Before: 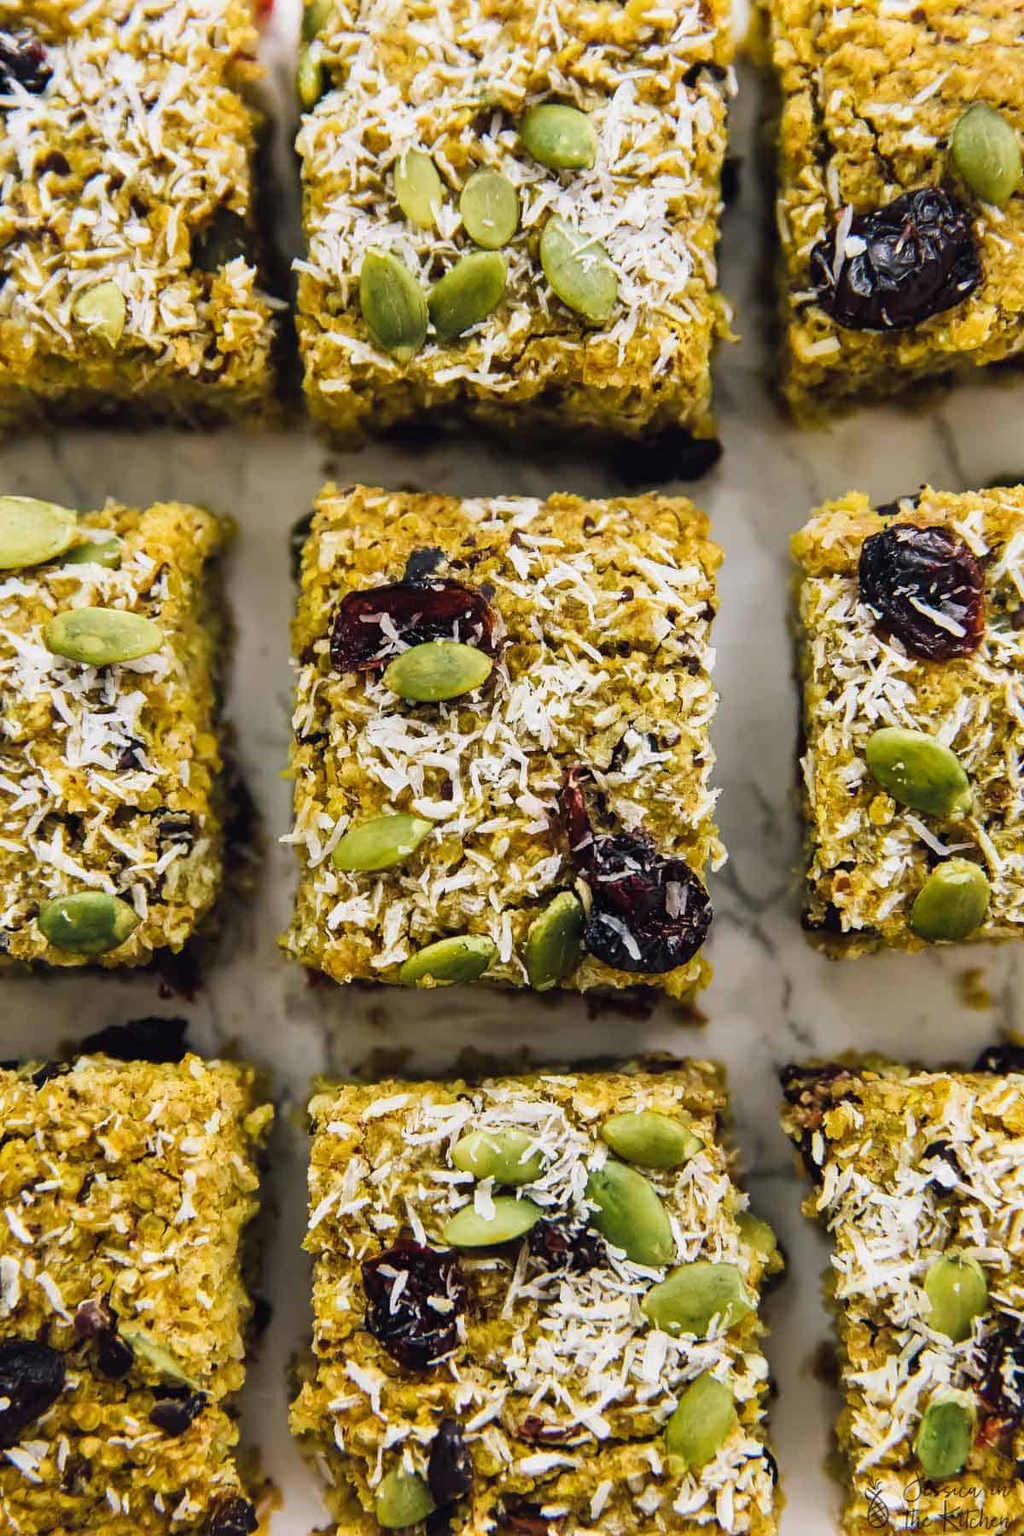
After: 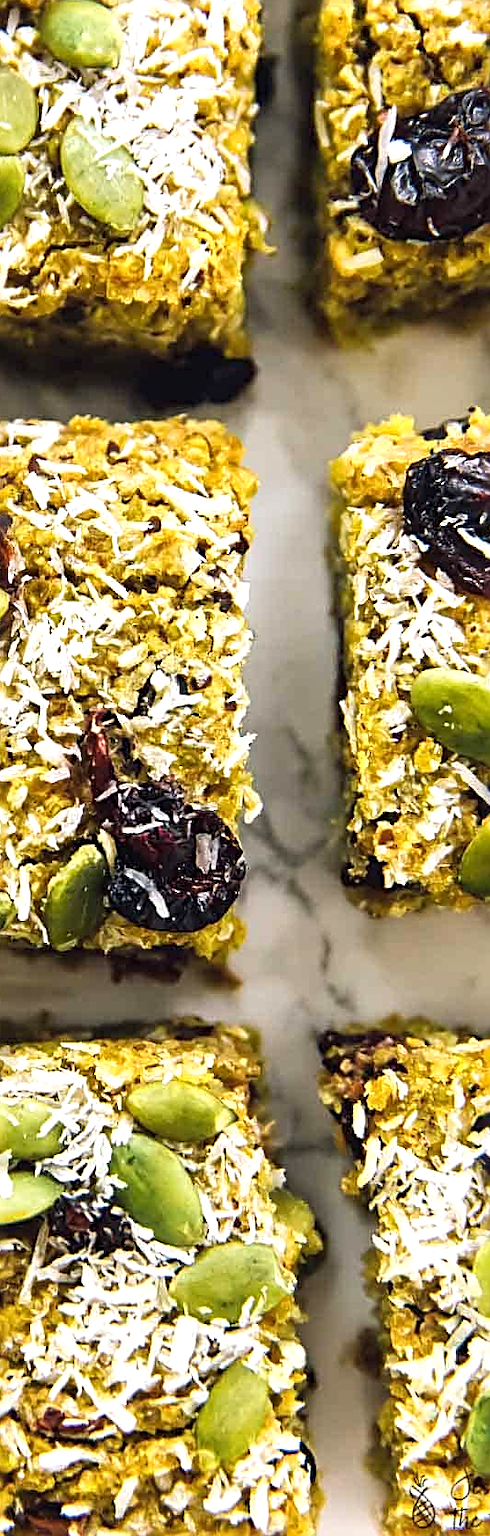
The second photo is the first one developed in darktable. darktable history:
sharpen: radius 3.088
crop: left 47.327%, top 6.901%, right 8.047%
exposure: exposure 0.548 EV, compensate exposure bias true, compensate highlight preservation false
tone equalizer: on, module defaults
